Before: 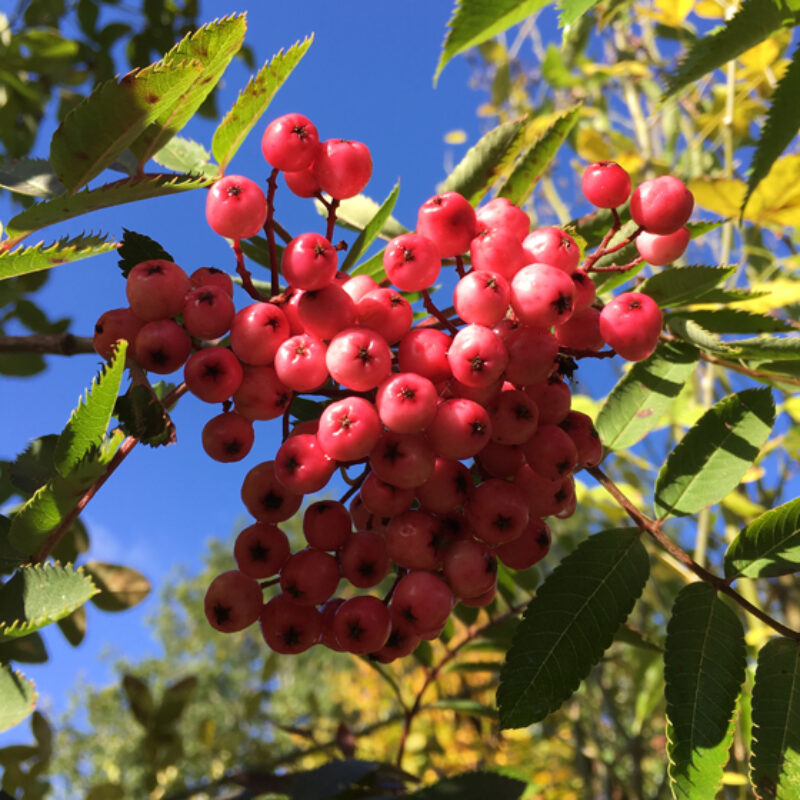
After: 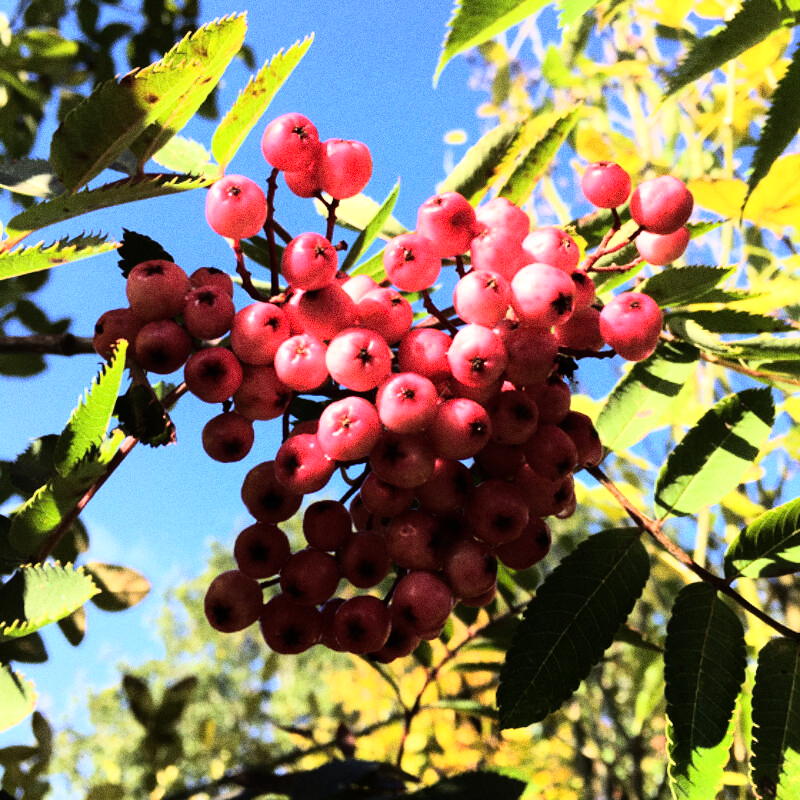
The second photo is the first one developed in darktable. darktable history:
grain: coarseness 9.61 ISO, strength 35.62%
rgb curve: curves: ch0 [(0, 0) (0.21, 0.15) (0.24, 0.21) (0.5, 0.75) (0.75, 0.96) (0.89, 0.99) (1, 1)]; ch1 [(0, 0.02) (0.21, 0.13) (0.25, 0.2) (0.5, 0.67) (0.75, 0.9) (0.89, 0.97) (1, 1)]; ch2 [(0, 0.02) (0.21, 0.13) (0.25, 0.2) (0.5, 0.67) (0.75, 0.9) (0.89, 0.97) (1, 1)], compensate middle gray true
tone equalizer: on, module defaults
